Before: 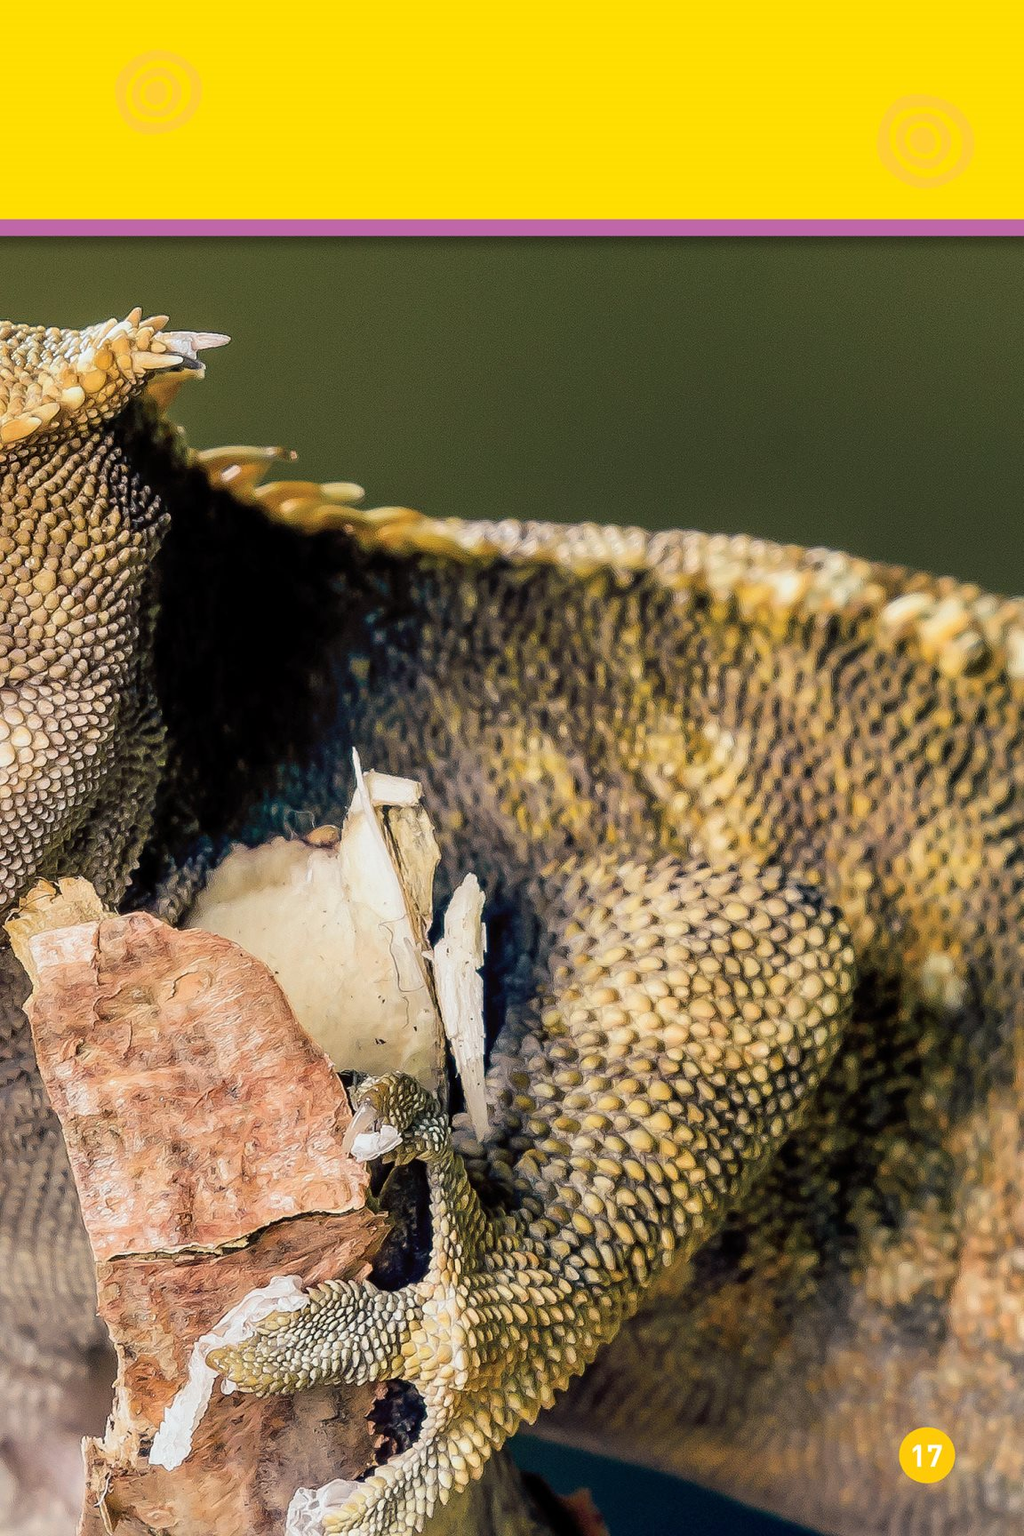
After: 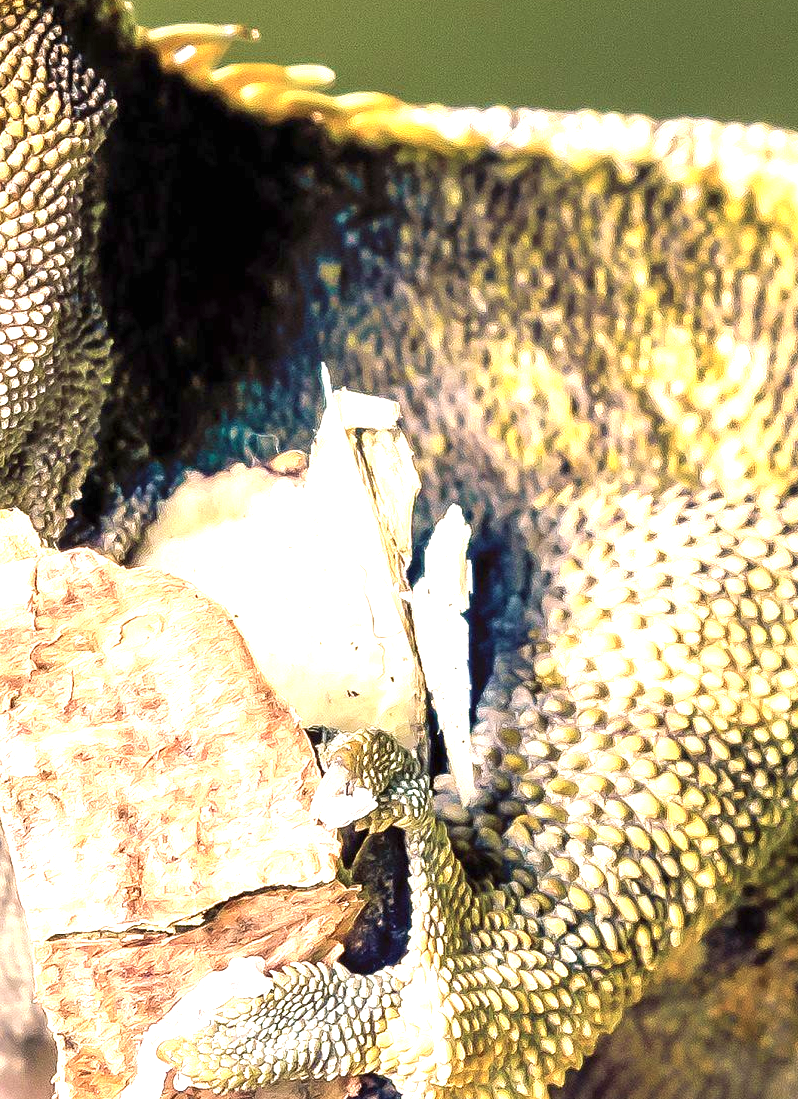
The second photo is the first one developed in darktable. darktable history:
exposure: black level correction 0, exposure 1.615 EV, compensate exposure bias true, compensate highlight preservation false
velvia: on, module defaults
crop: left 6.543%, top 27.689%, right 24.108%, bottom 8.653%
